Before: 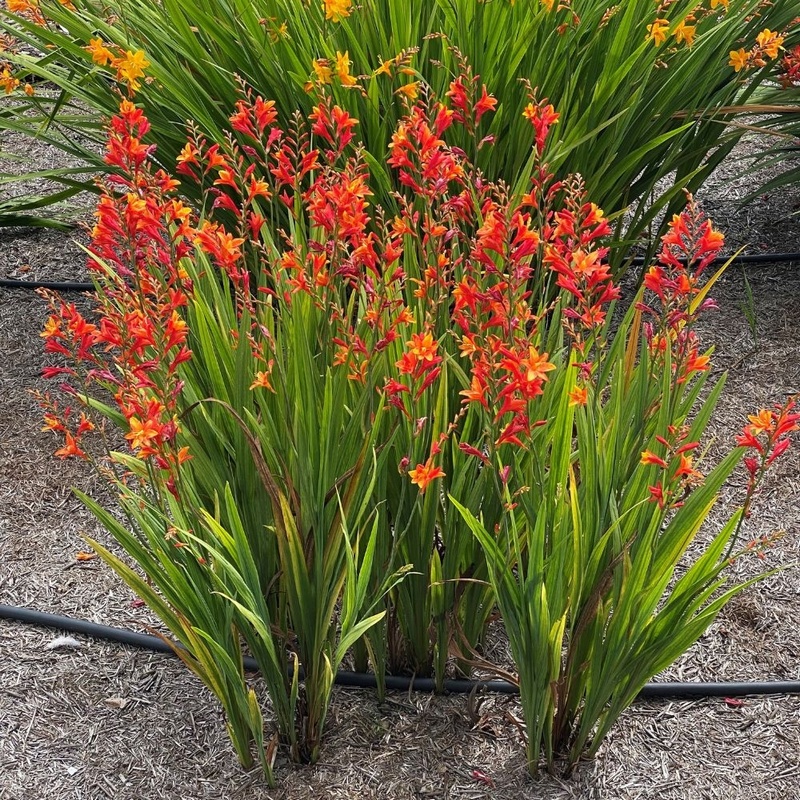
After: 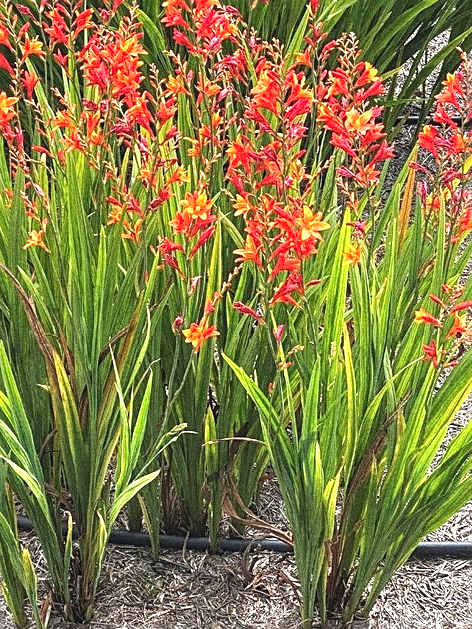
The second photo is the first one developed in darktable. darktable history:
exposure: black level correction -0.005, exposure 1 EV, compensate highlight preservation false
crop and rotate: left 28.256%, top 17.734%, right 12.656%, bottom 3.573%
grain: coarseness 0.09 ISO, strength 40%
sharpen: on, module defaults
local contrast: on, module defaults
